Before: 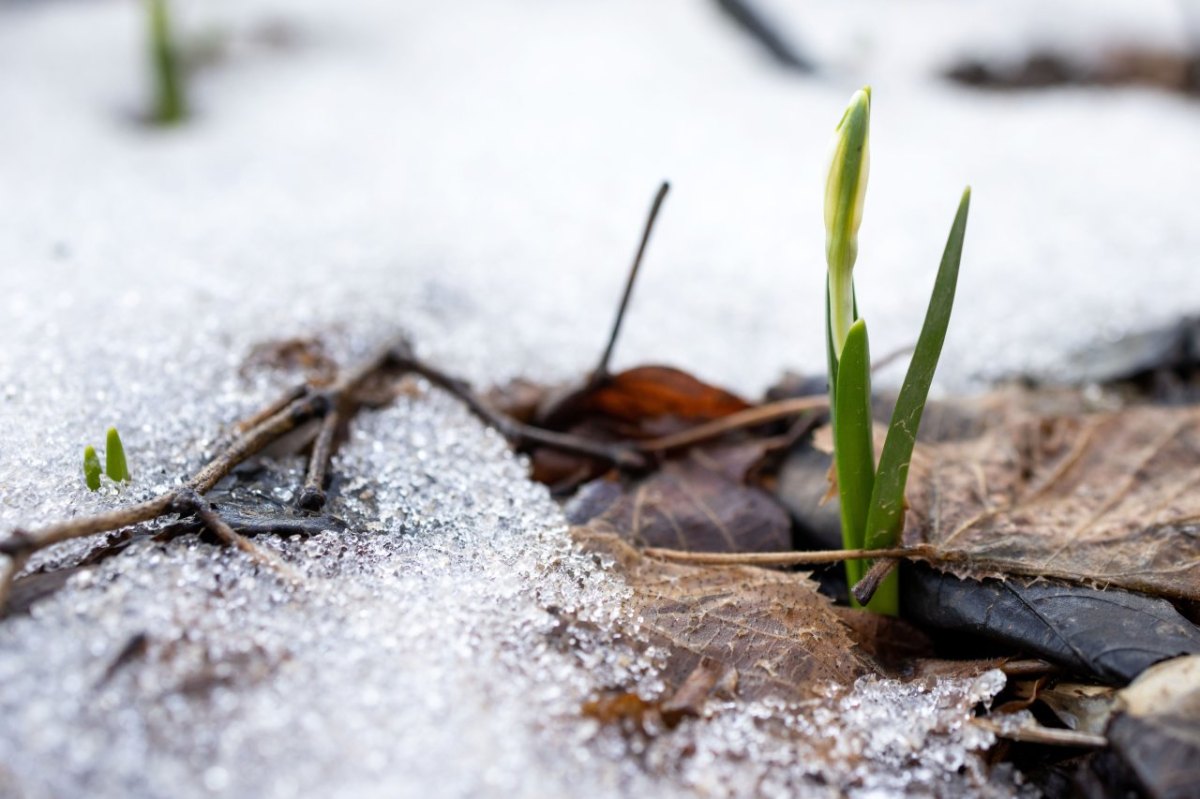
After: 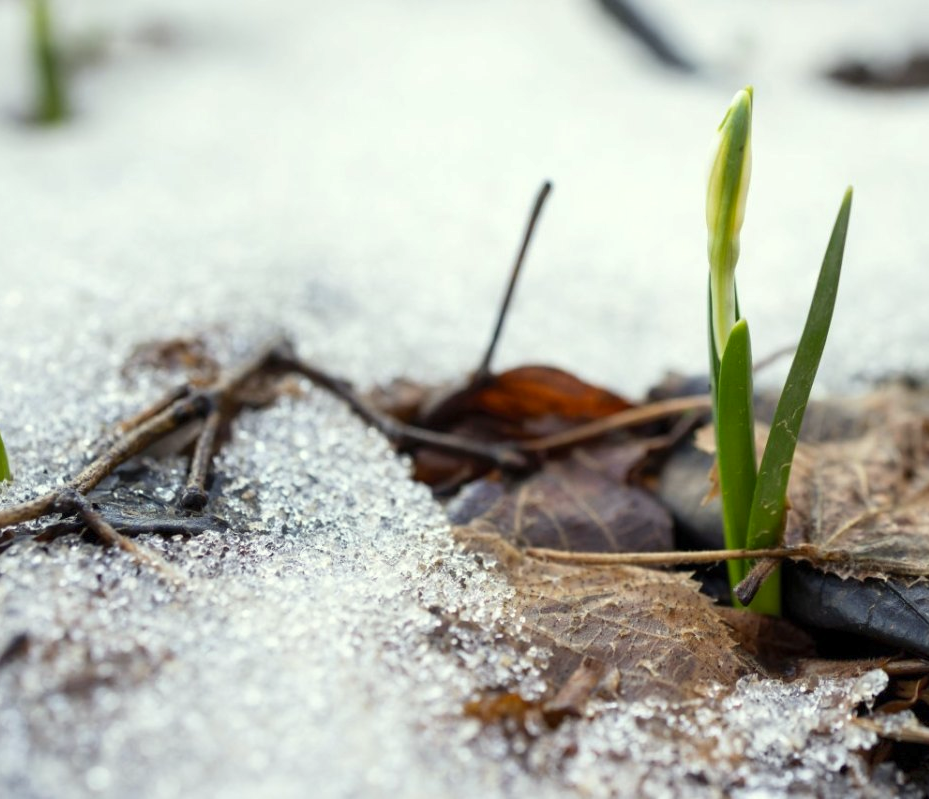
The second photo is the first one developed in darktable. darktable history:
color correction: highlights a* -4.28, highlights b* 6.53
crop: left 9.88%, right 12.664%
shadows and highlights: shadows 62.66, white point adjustment 0.37, highlights -34.44, compress 83.82%
